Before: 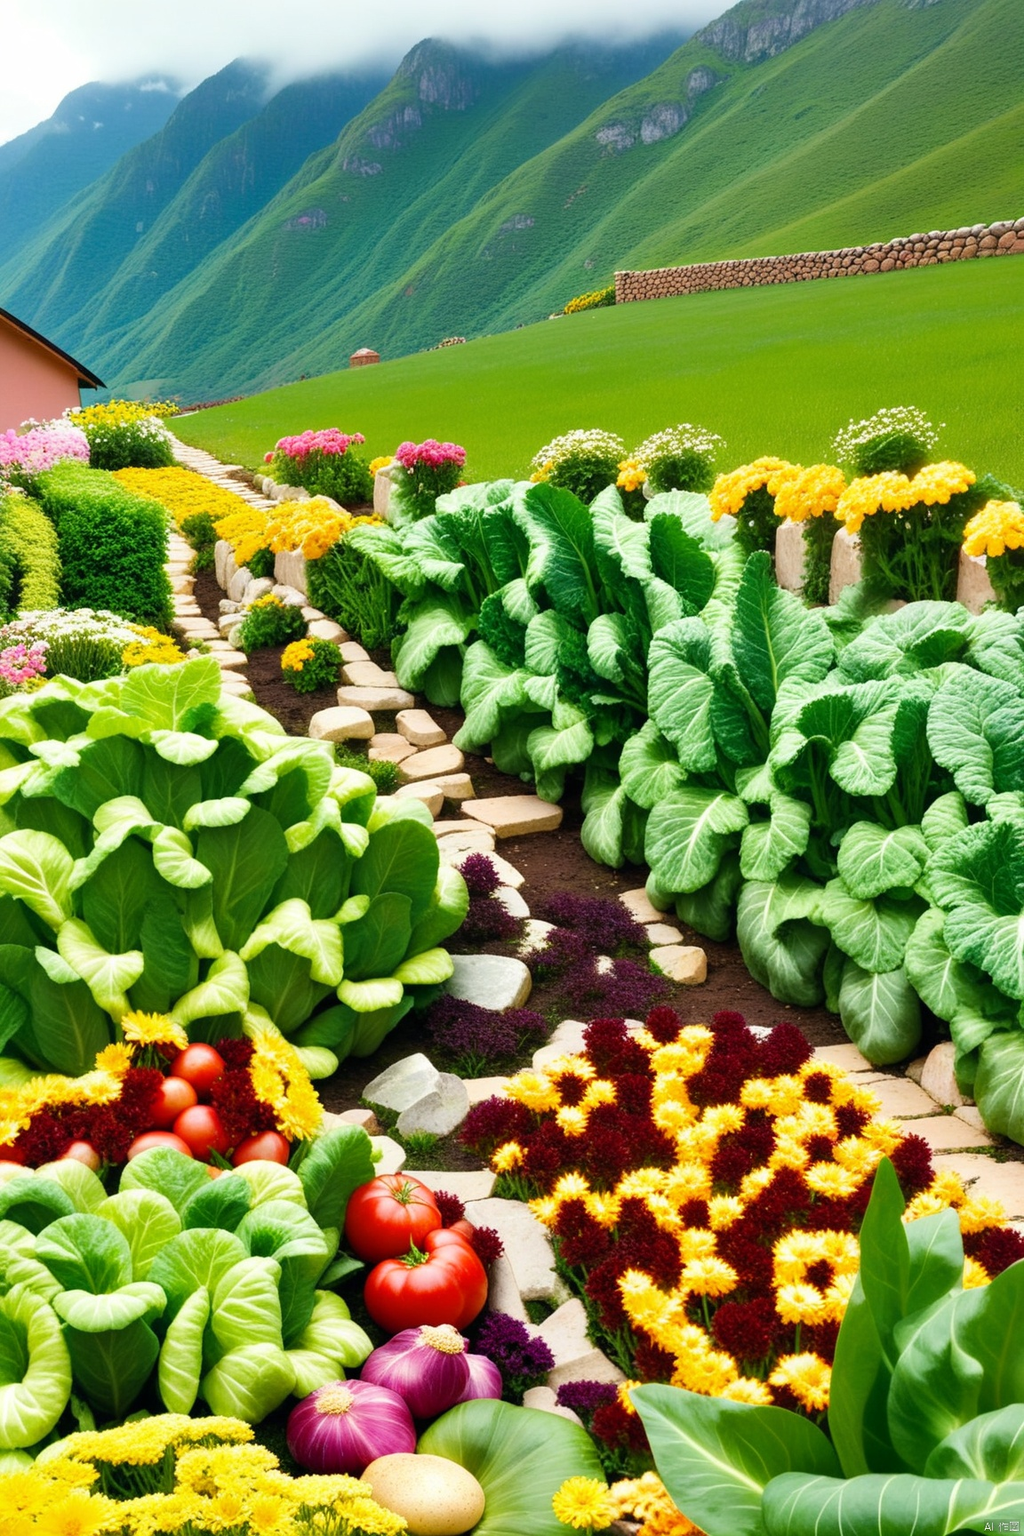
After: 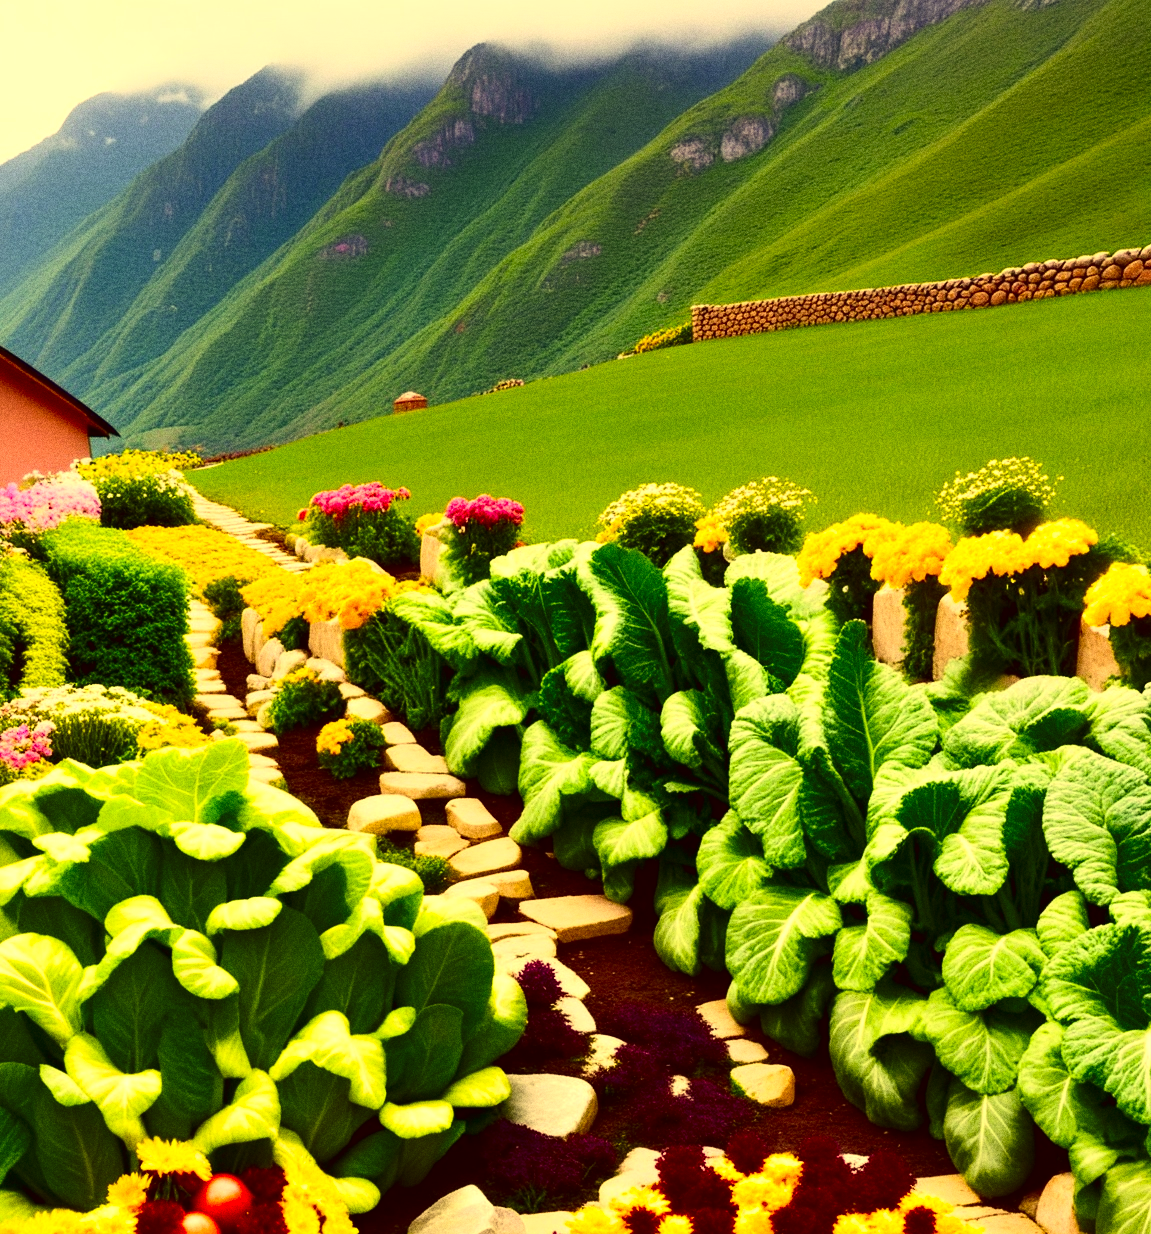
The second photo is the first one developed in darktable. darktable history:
white balance: emerald 1
tone equalizer: on, module defaults
crop: bottom 28.576%
color correction: highlights a* 10.12, highlights b* 39.04, shadows a* 14.62, shadows b* 3.37
exposure: exposure 0.178 EV, compensate exposure bias true, compensate highlight preservation false
contrast brightness saturation: contrast 0.22, brightness -0.19, saturation 0.24
grain: coarseness 9.61 ISO, strength 35.62%
